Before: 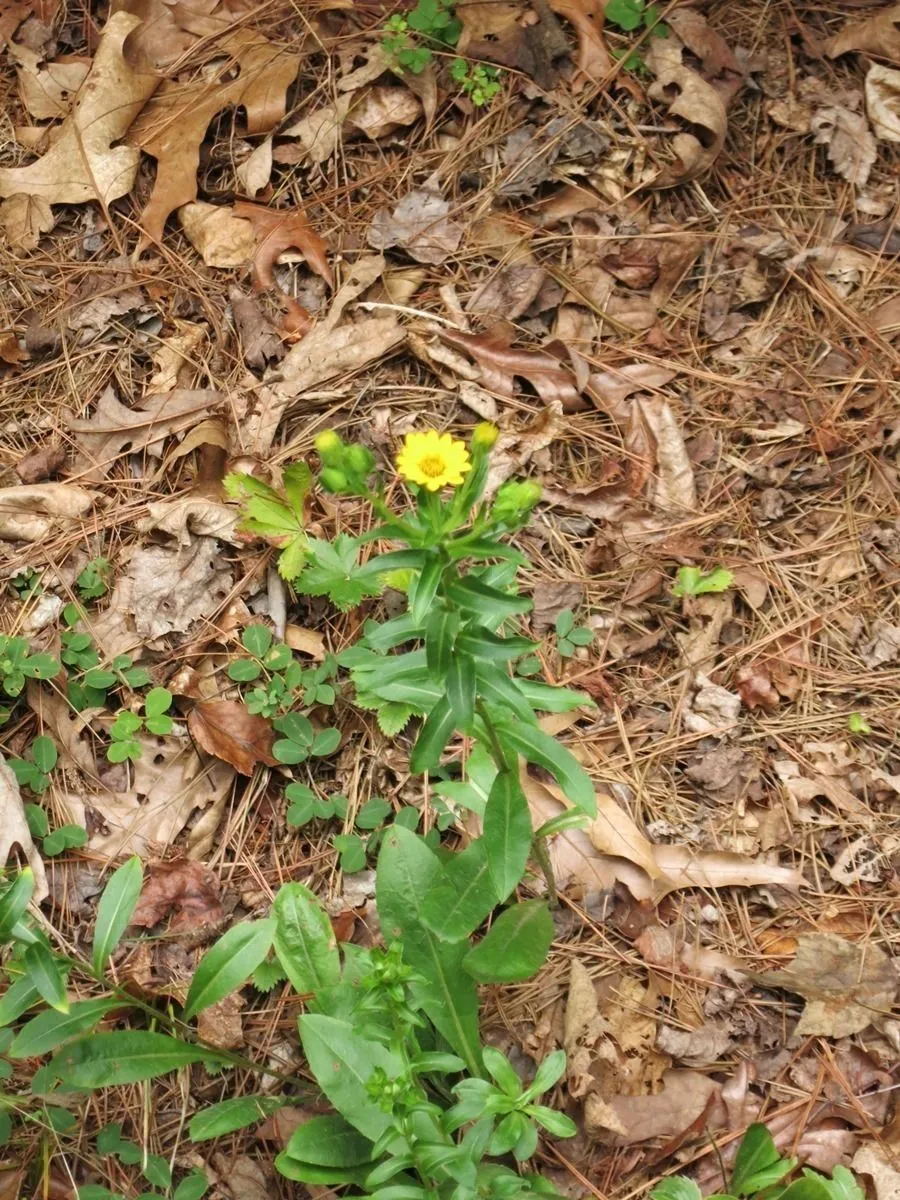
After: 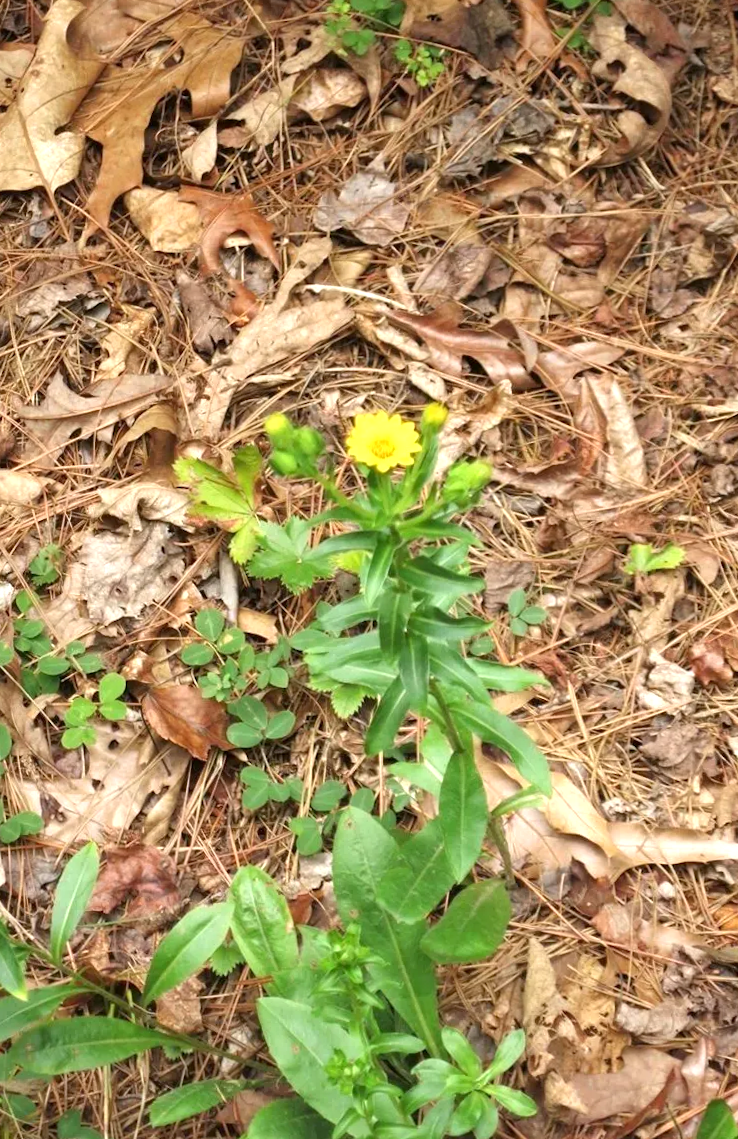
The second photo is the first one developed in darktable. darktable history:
crop and rotate: angle 0.9°, left 4.511%, top 0.579%, right 11.678%, bottom 2.479%
exposure: black level correction 0.001, exposure 0.5 EV, compensate highlight preservation false
